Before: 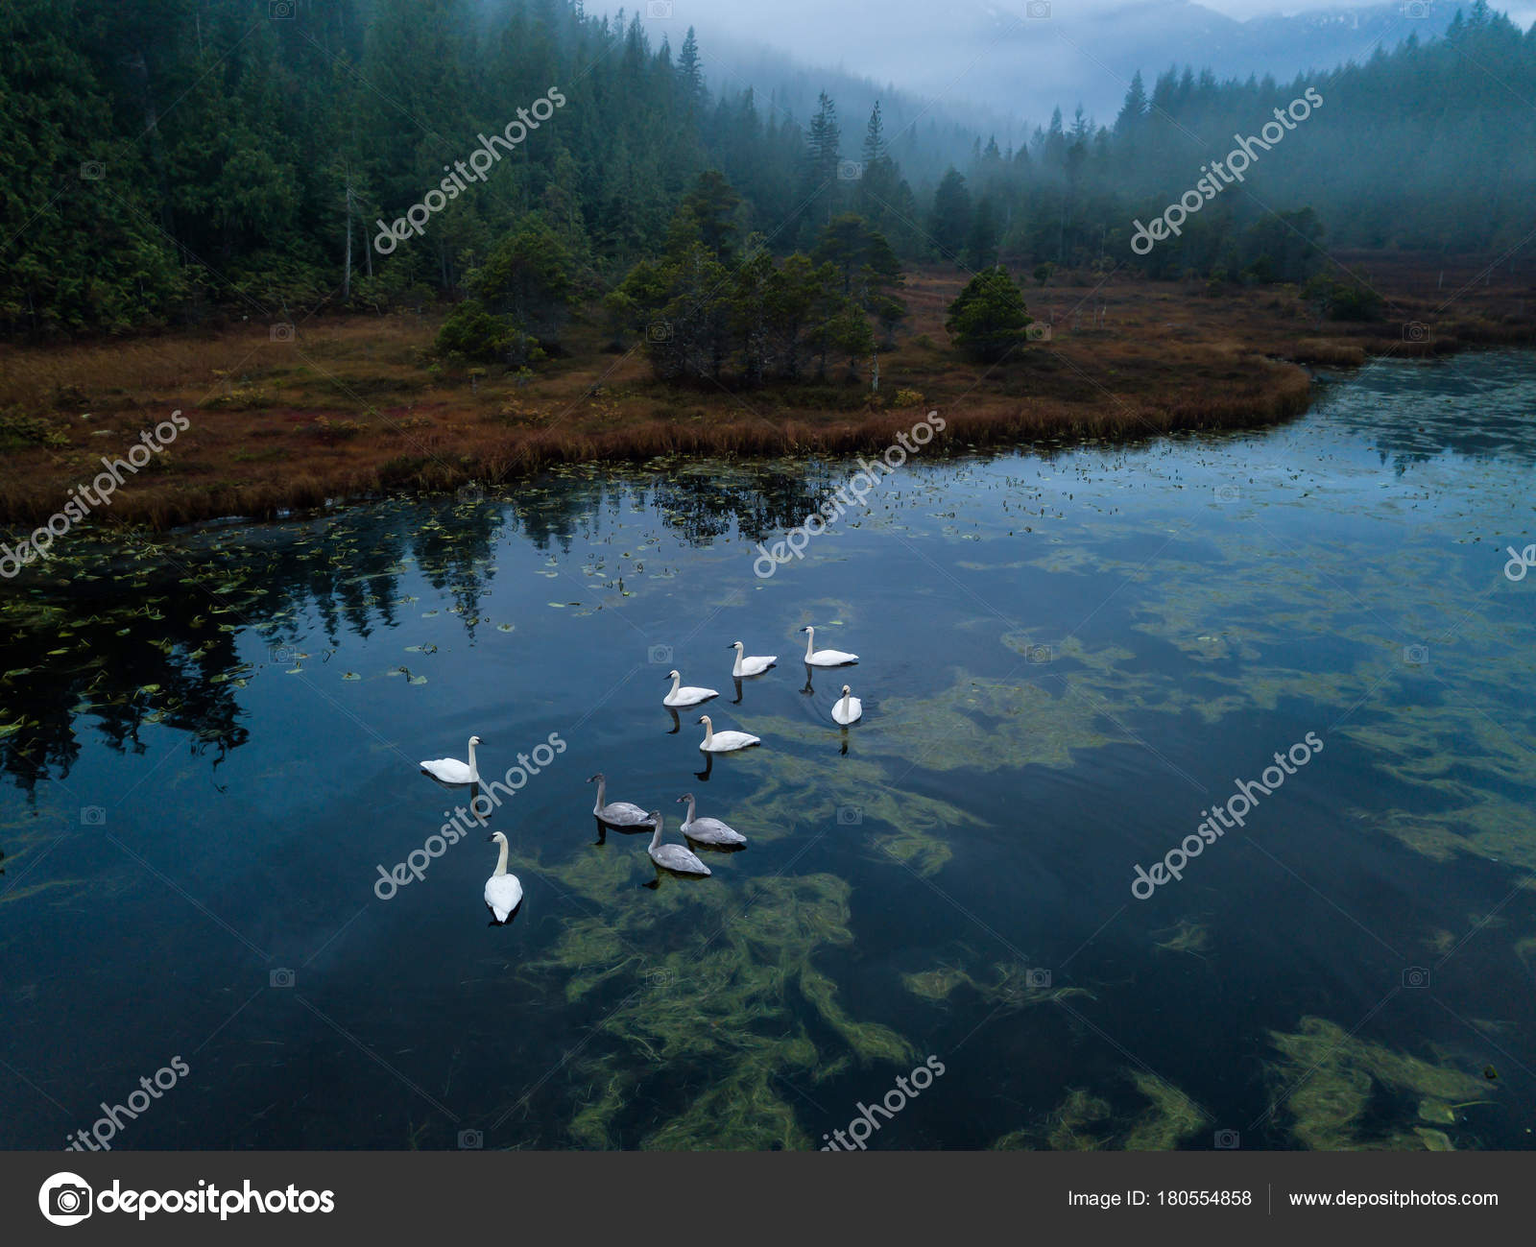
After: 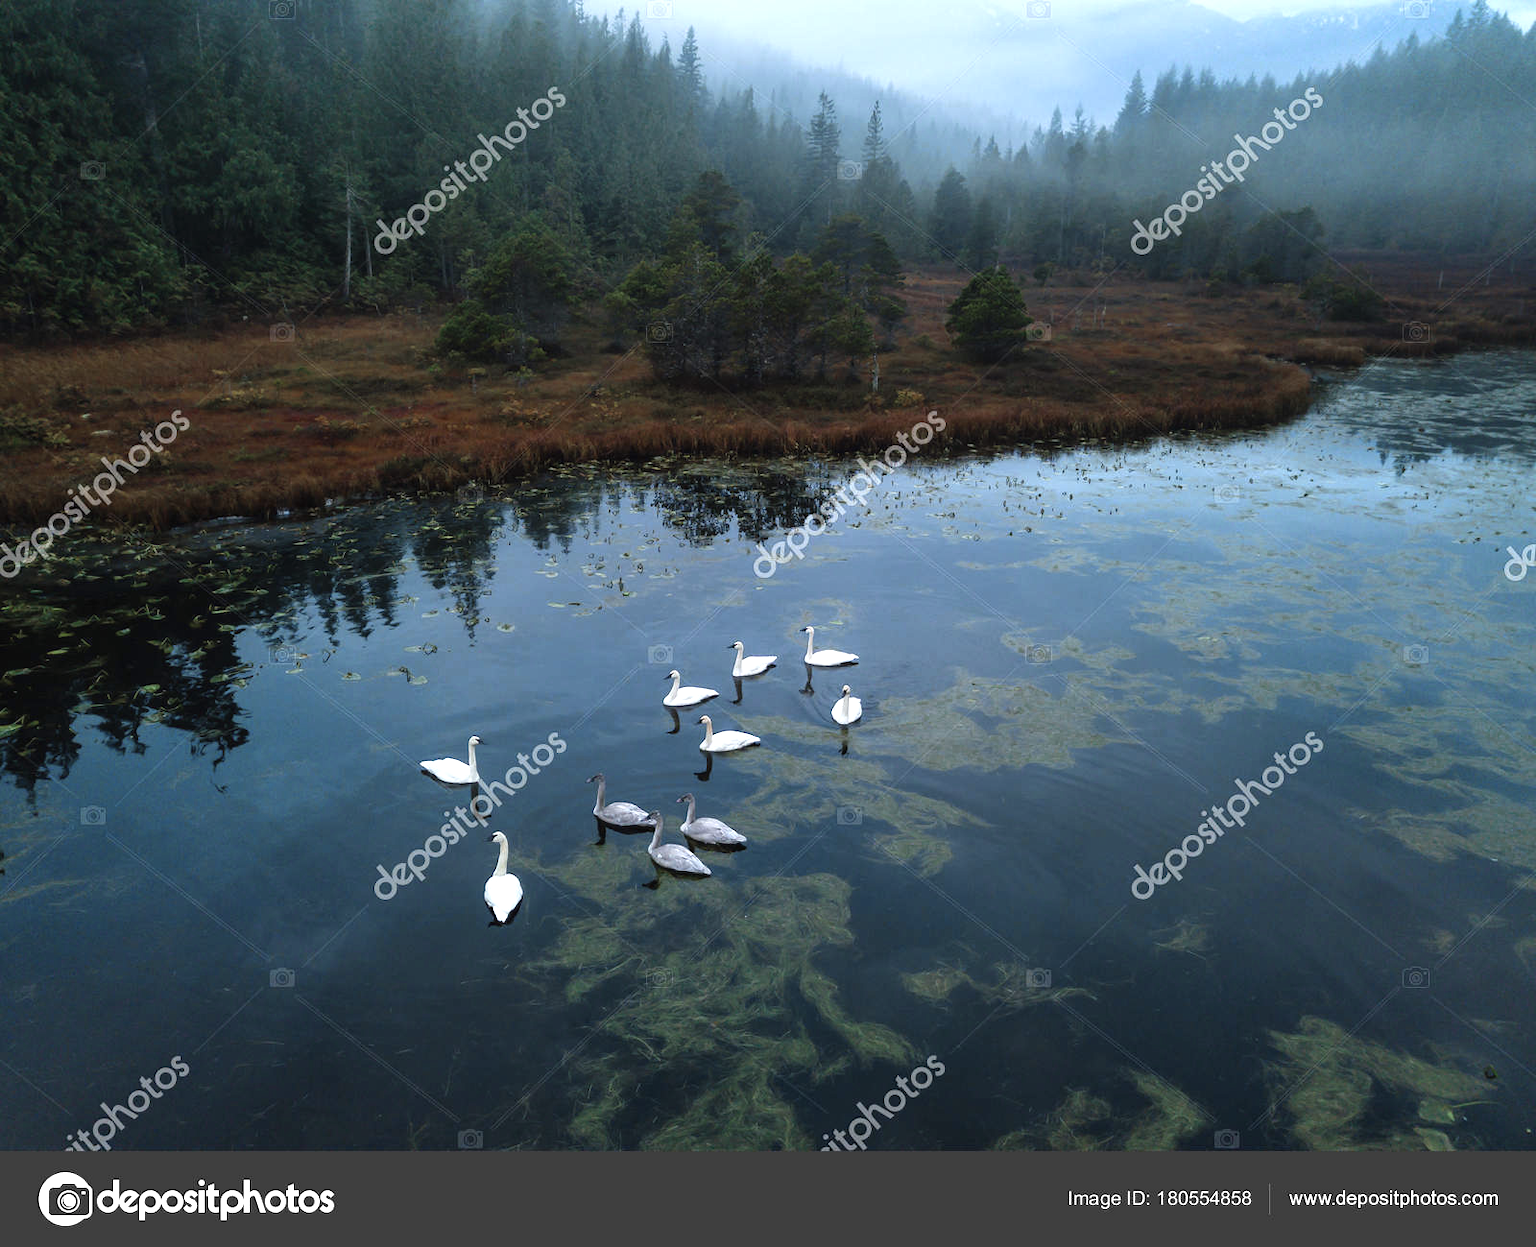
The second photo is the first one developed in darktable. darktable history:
color zones: curves: ch0 [(0, 0.5) (0.125, 0.4) (0.25, 0.5) (0.375, 0.4) (0.5, 0.4) (0.625, 0.6) (0.75, 0.6) (0.875, 0.5)]; ch1 [(0, 0.35) (0.125, 0.45) (0.25, 0.35) (0.375, 0.35) (0.5, 0.35) (0.625, 0.35) (0.75, 0.45) (0.875, 0.35)]; ch2 [(0, 0.6) (0.125, 0.5) (0.25, 0.5) (0.375, 0.6) (0.5, 0.6) (0.625, 0.5) (0.75, 0.5) (0.875, 0.5)]
exposure: black level correction -0.002, exposure 0.54 EV, compensate highlight preservation false
